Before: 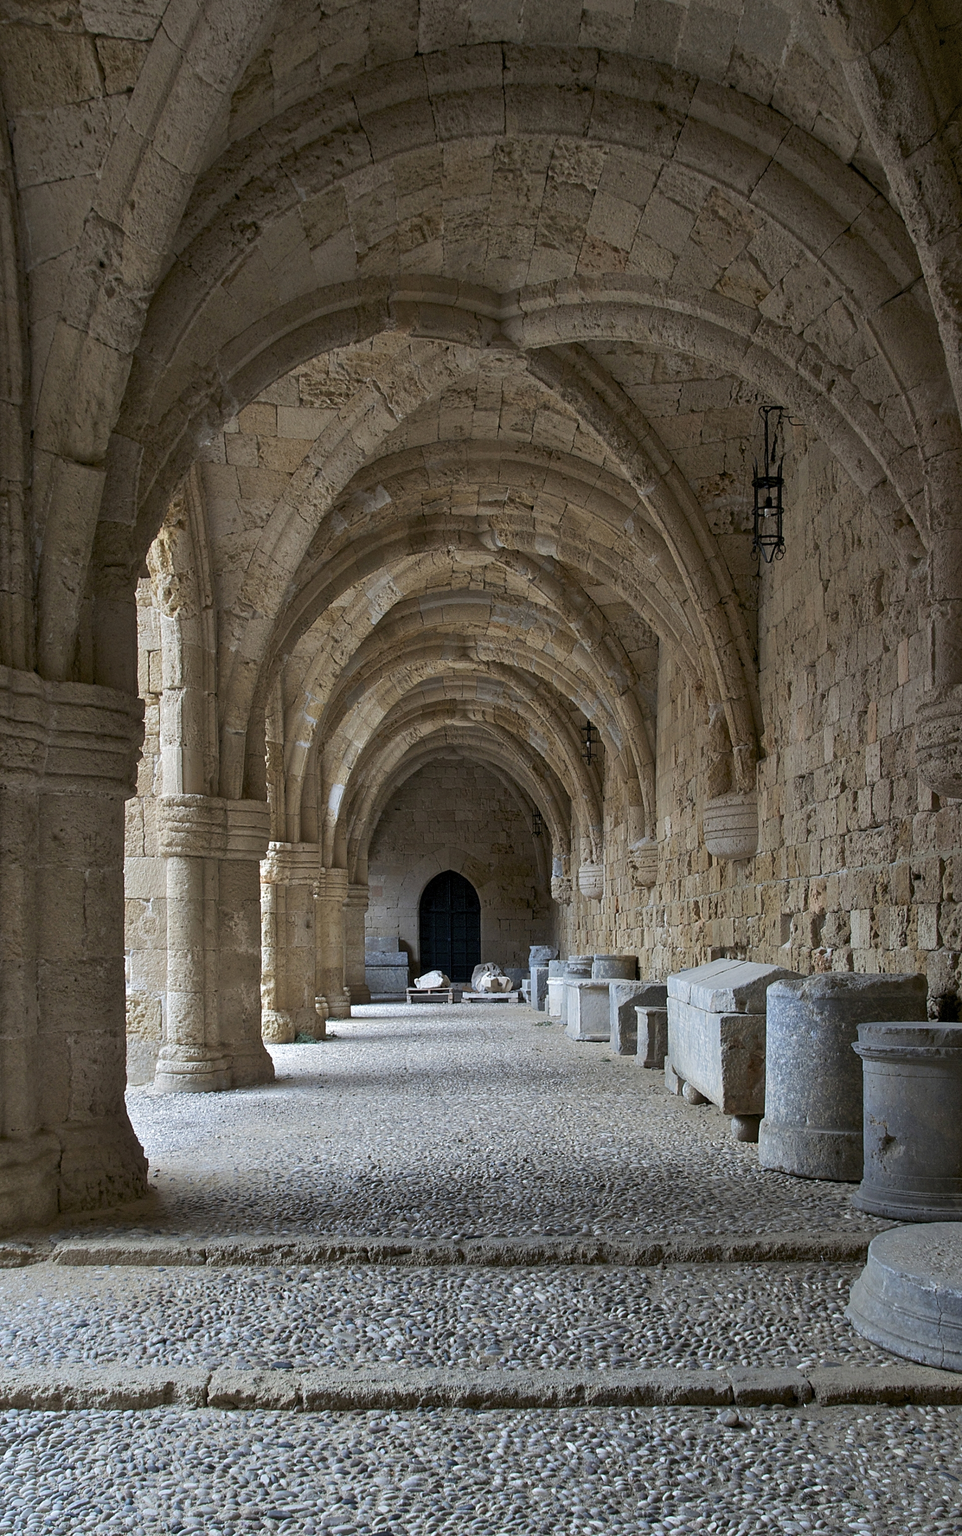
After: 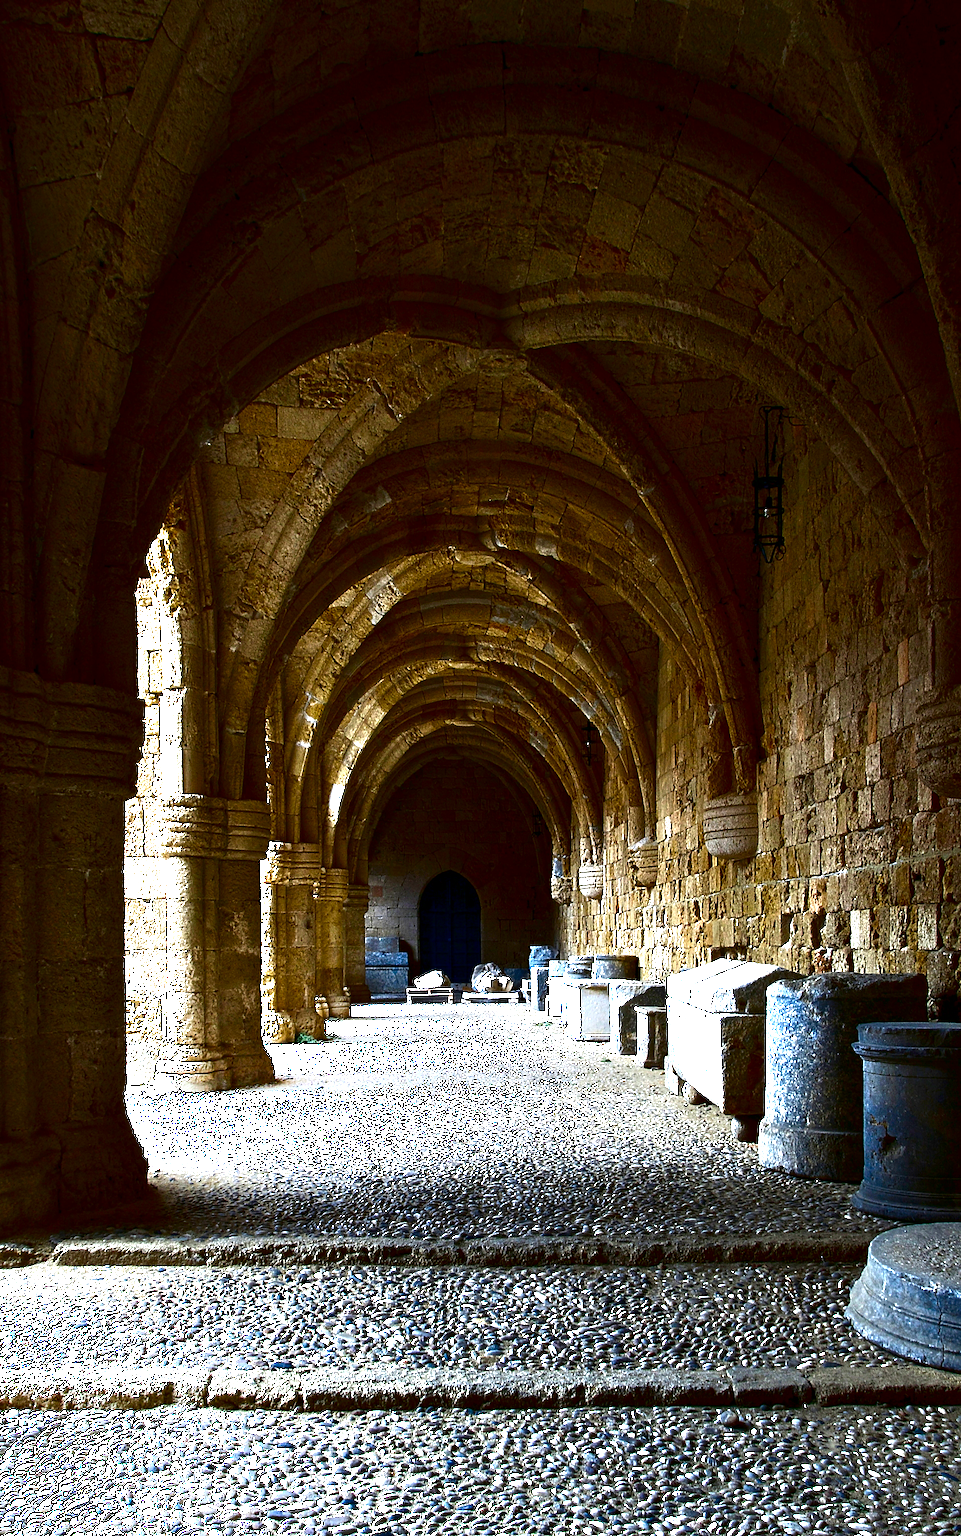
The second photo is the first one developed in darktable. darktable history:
contrast brightness saturation: brightness -0.988, saturation 0.987
exposure: exposure 1.144 EV, compensate highlight preservation false
tone equalizer: -8 EV -0.41 EV, -7 EV -0.393 EV, -6 EV -0.323 EV, -5 EV -0.192 EV, -3 EV 0.196 EV, -2 EV 0.342 EV, -1 EV 0.392 EV, +0 EV 0.406 EV, mask exposure compensation -0.507 EV
shadows and highlights: shadows -39.23, highlights 64.67, soften with gaussian
